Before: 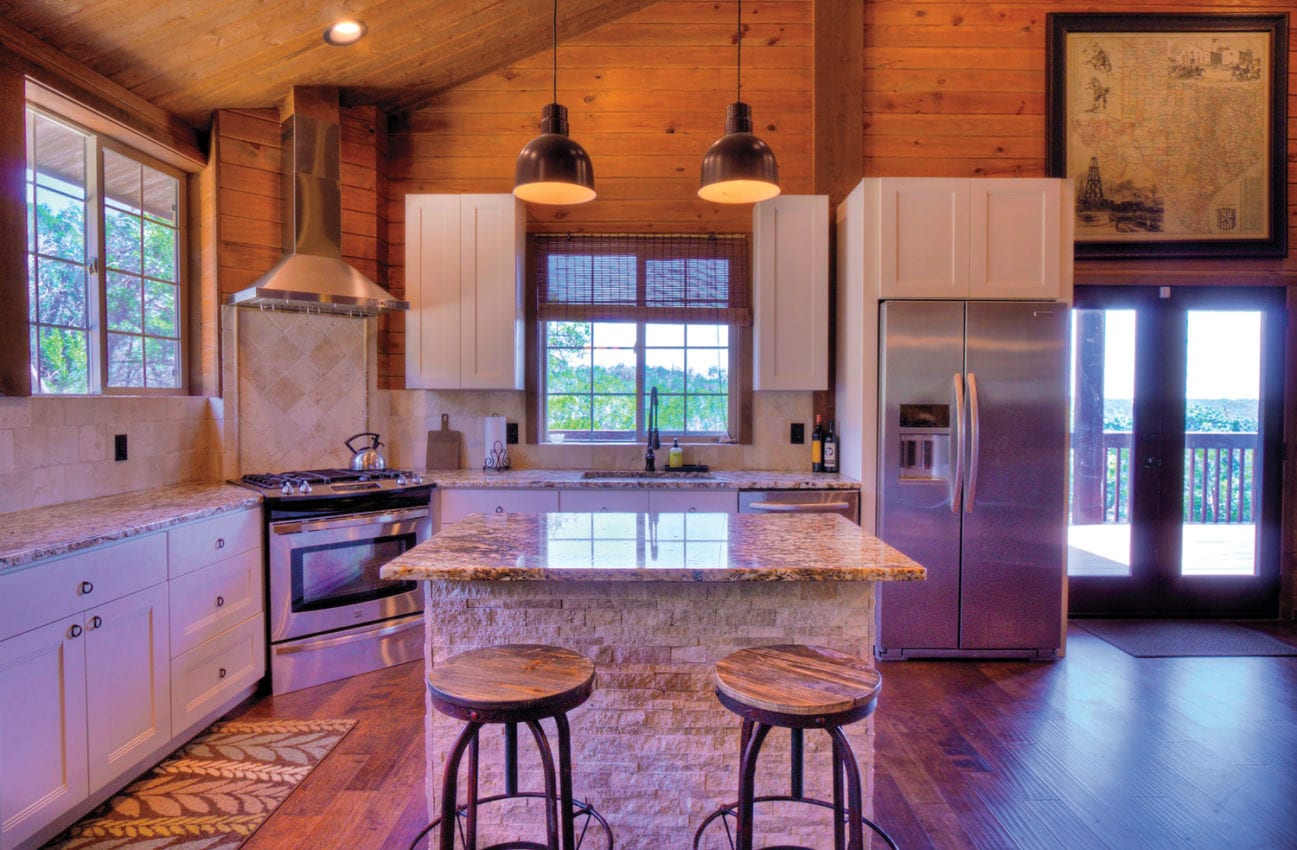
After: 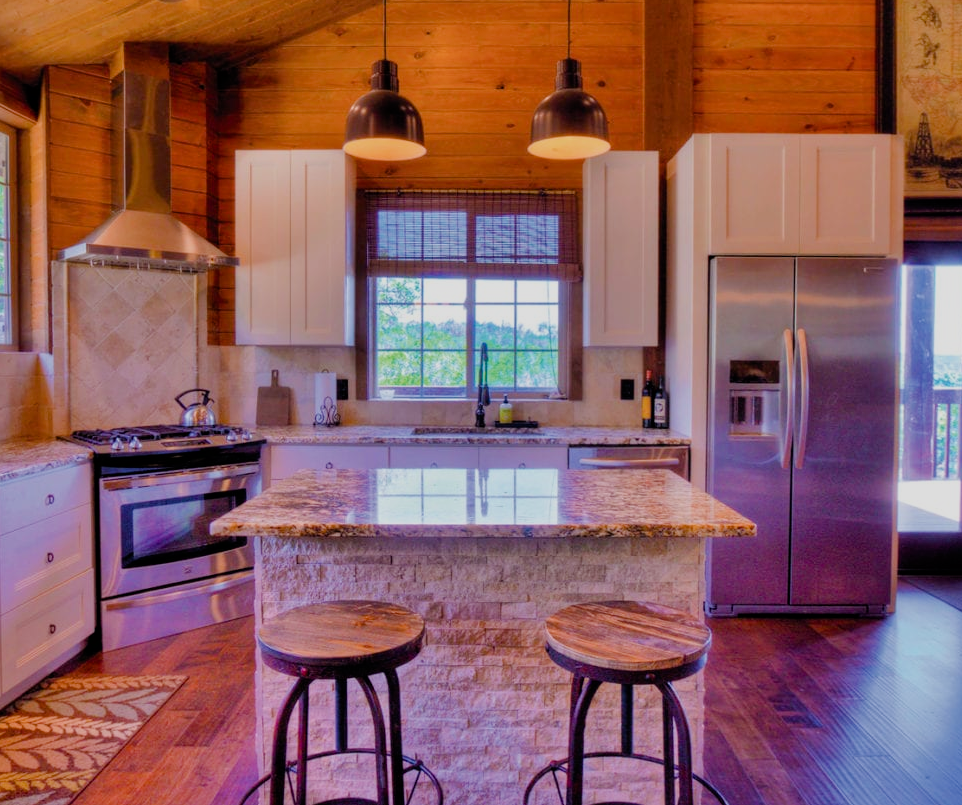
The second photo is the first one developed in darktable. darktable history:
color balance rgb: perceptual saturation grading › global saturation 20%, perceptual saturation grading › highlights -25%, perceptual saturation grading › shadows 25%
filmic rgb: white relative exposure 3.85 EV, hardness 4.3
crop and rotate: left 13.15%, top 5.251%, right 12.609%
